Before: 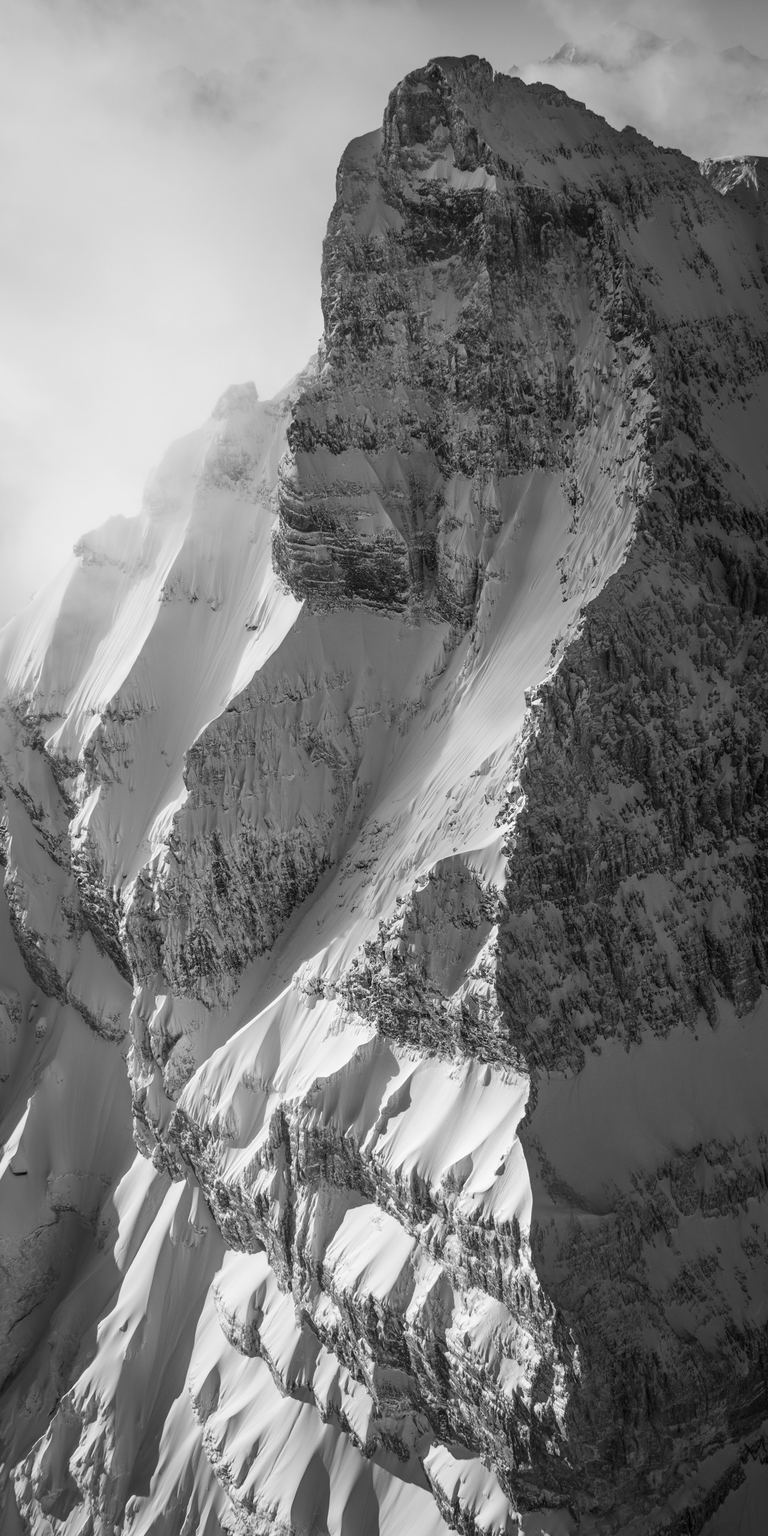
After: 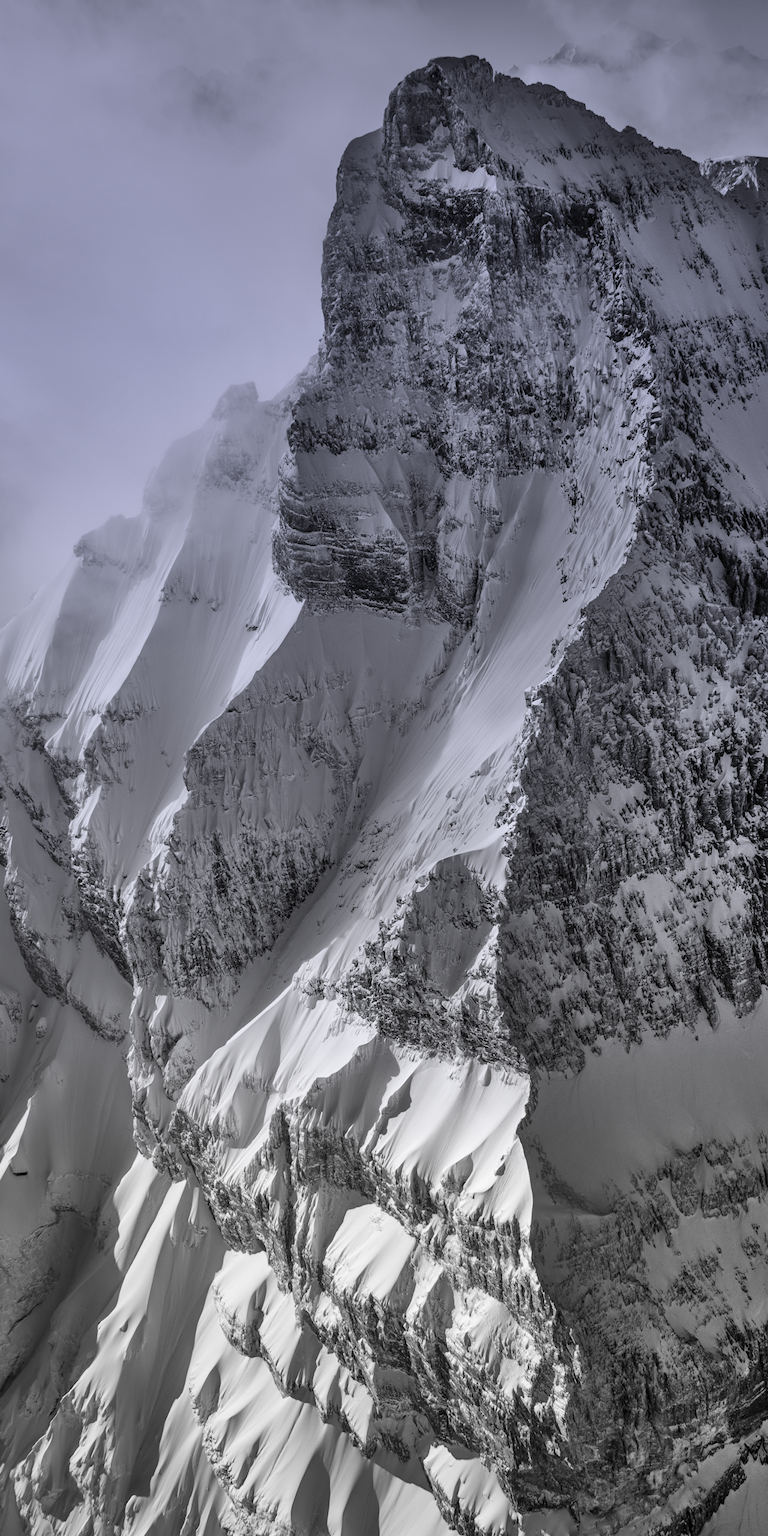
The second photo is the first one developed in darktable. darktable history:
shadows and highlights: shadows 75, highlights -60.85, soften with gaussian
graduated density: hue 238.83°, saturation 50%
